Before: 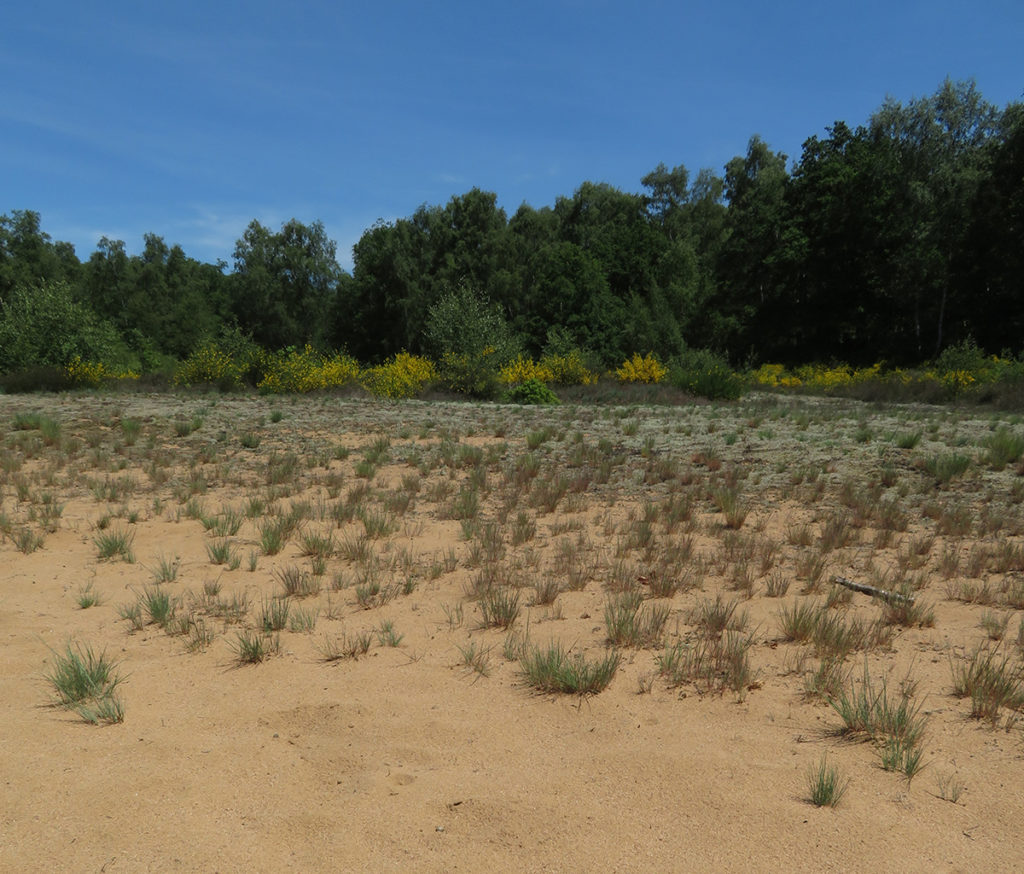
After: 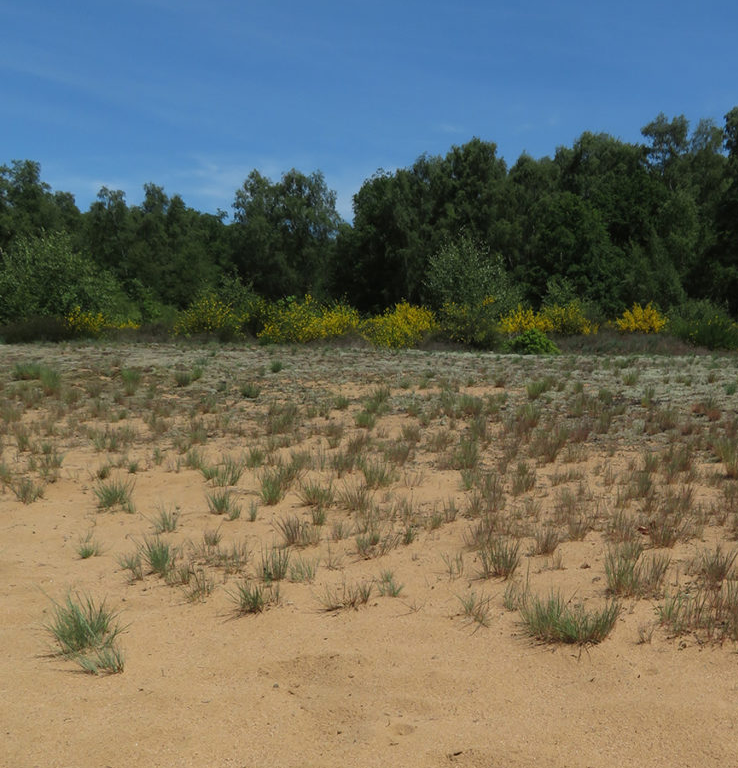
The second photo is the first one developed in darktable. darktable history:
crop: top 5.769%, right 27.873%, bottom 5.622%
